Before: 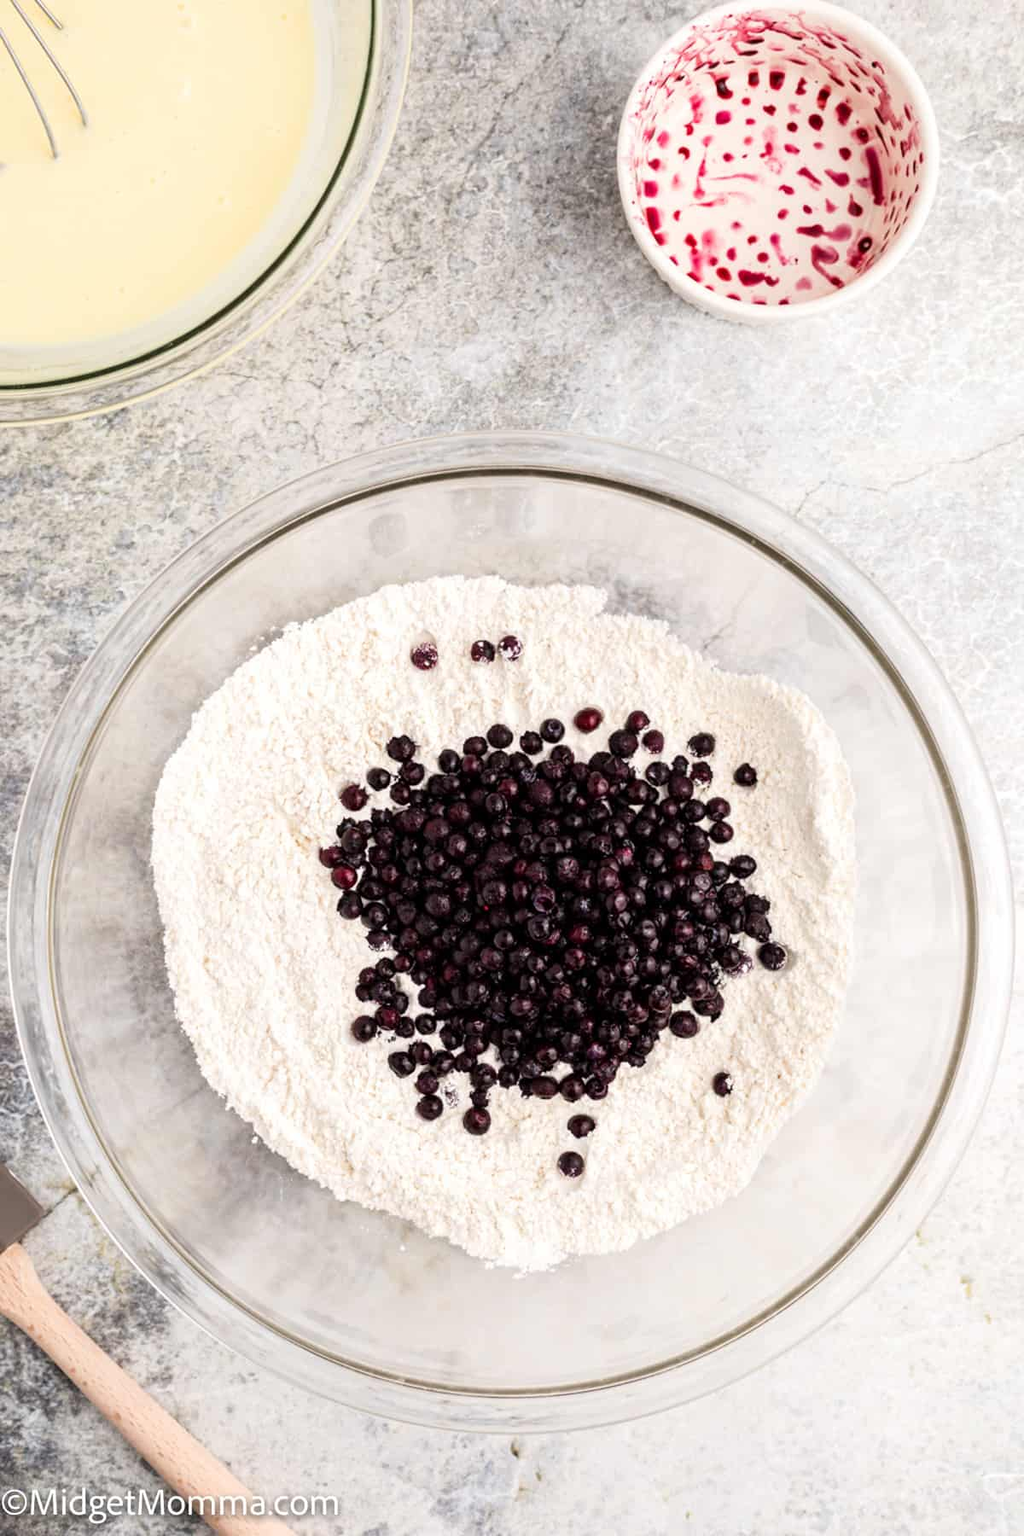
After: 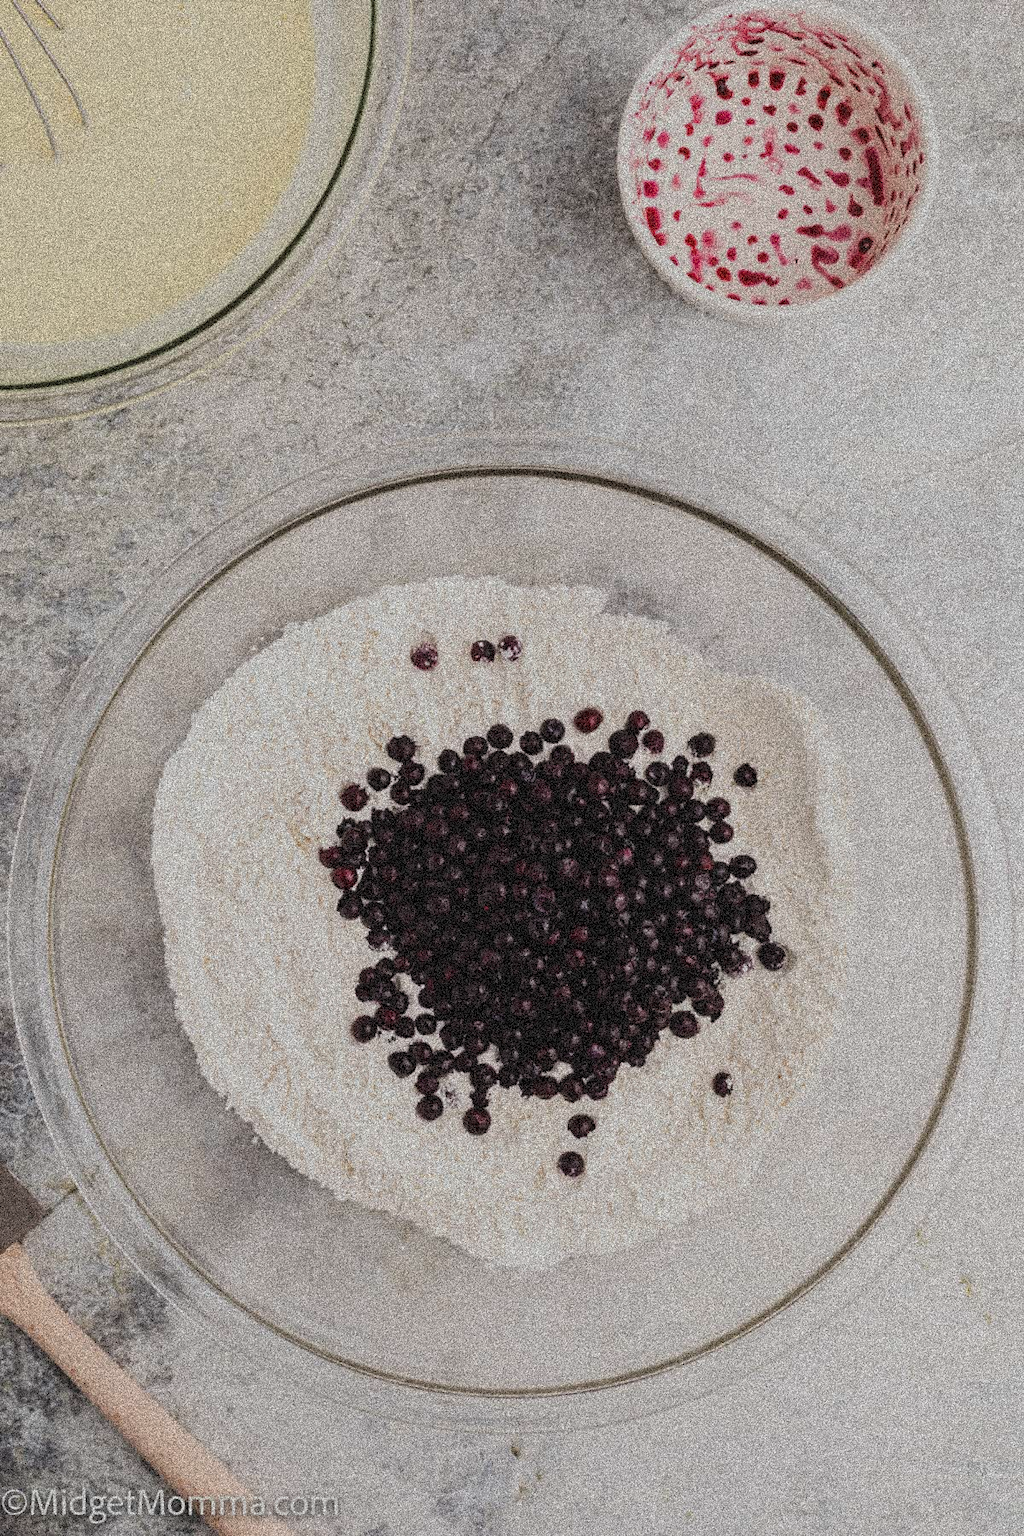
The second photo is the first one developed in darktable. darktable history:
exposure: black level correction -0.016, exposure -1.018 EV, compensate highlight preservation false
grain: coarseness 3.75 ISO, strength 100%, mid-tones bias 0%
